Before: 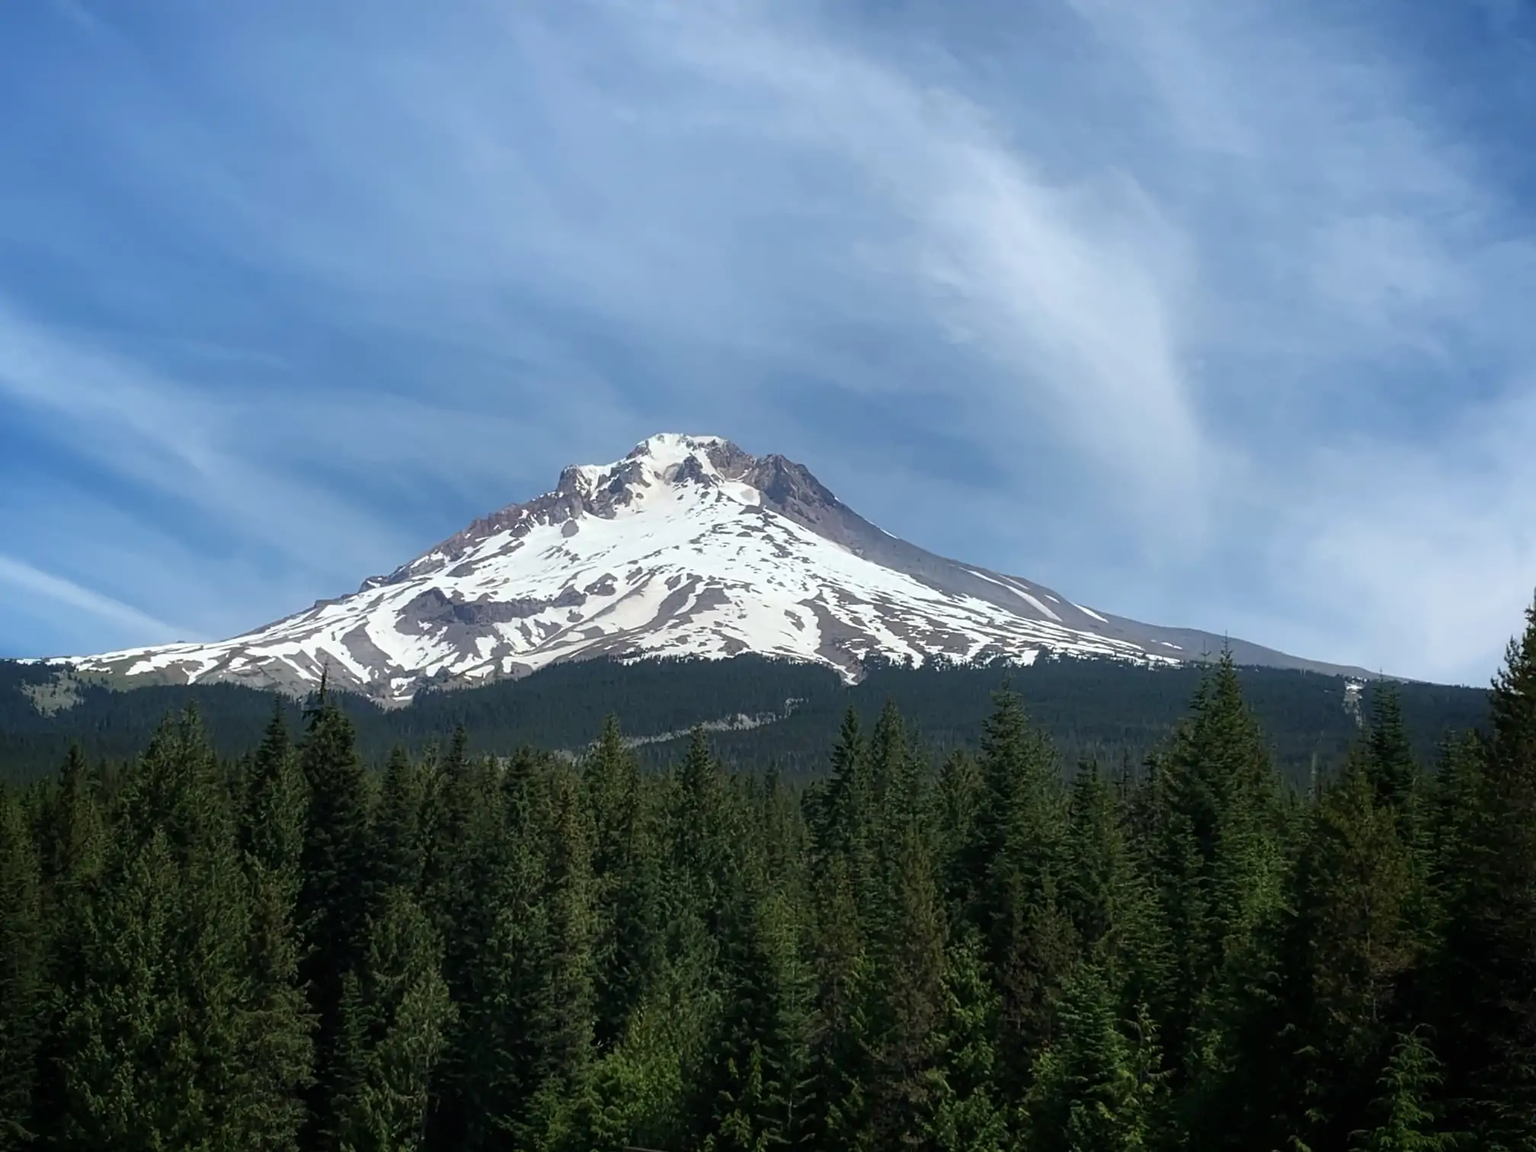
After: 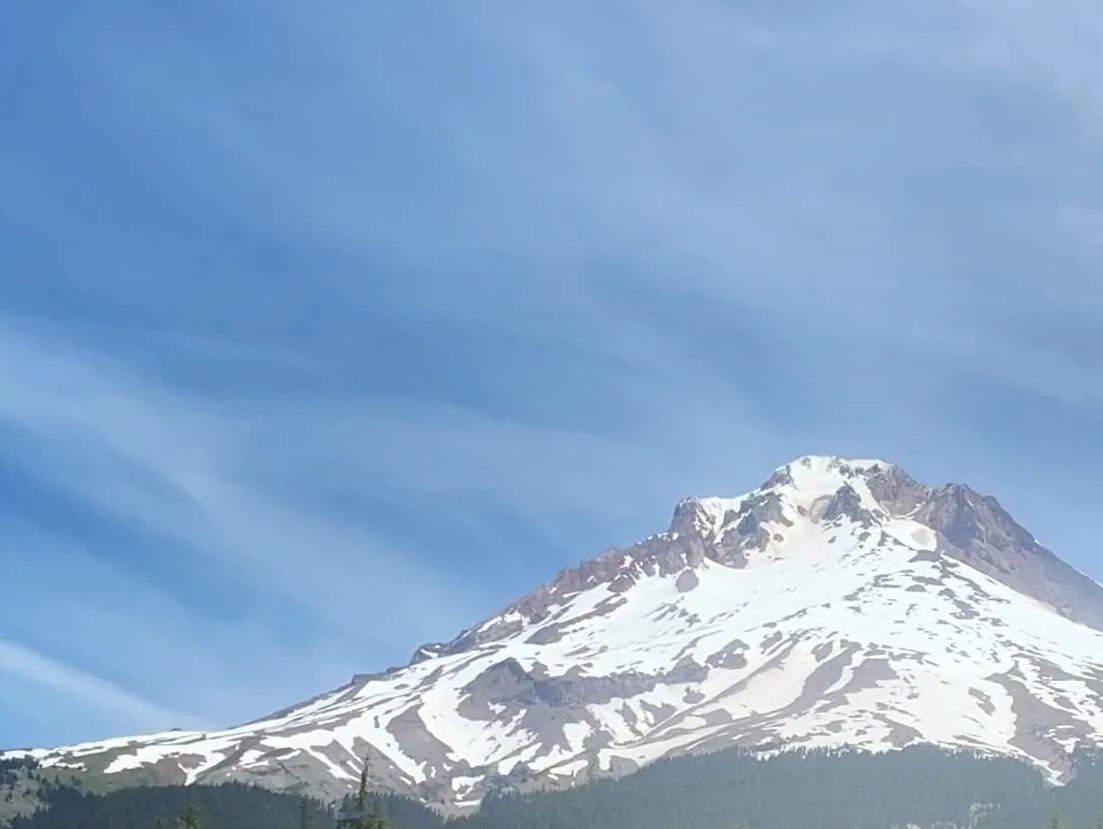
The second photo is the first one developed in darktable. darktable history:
bloom: size 38%, threshold 95%, strength 30%
crop and rotate: left 3.047%, top 7.509%, right 42.236%, bottom 37.598%
